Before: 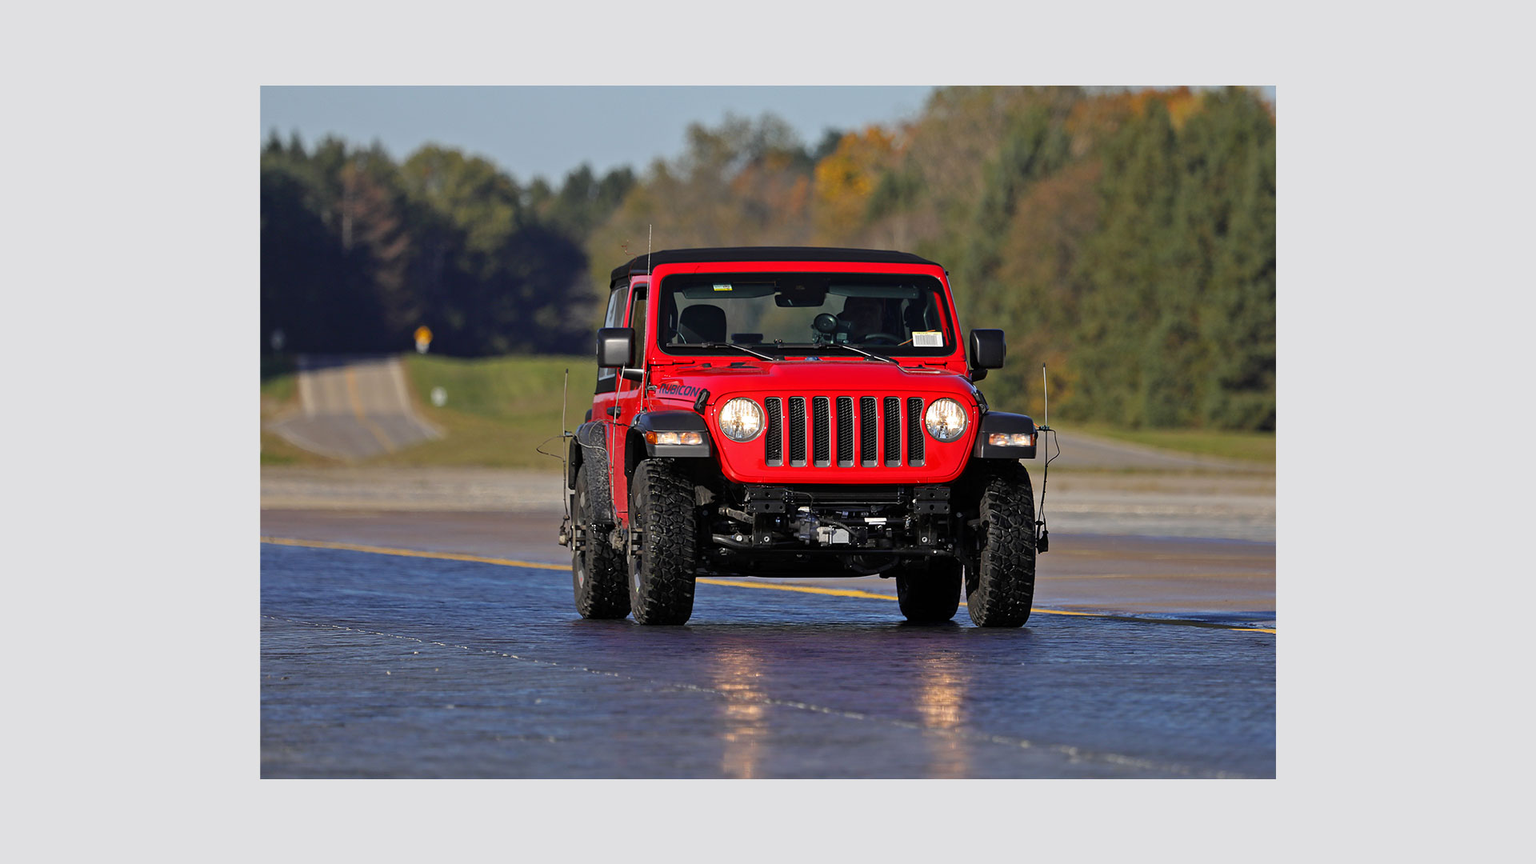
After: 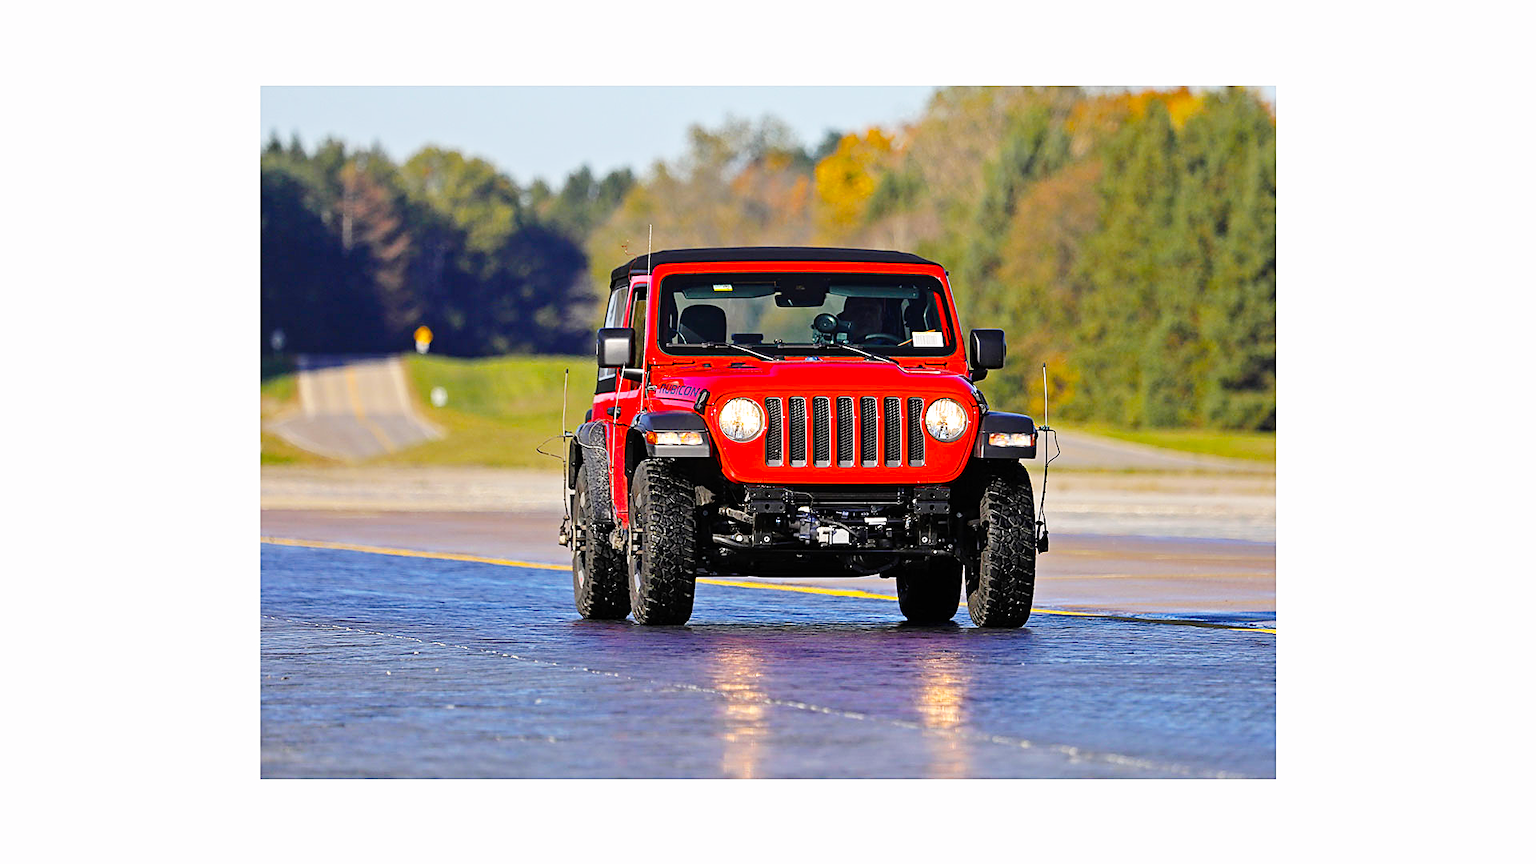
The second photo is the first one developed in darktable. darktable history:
base curve: curves: ch0 [(0, 0) (0.008, 0.007) (0.022, 0.029) (0.048, 0.089) (0.092, 0.197) (0.191, 0.399) (0.275, 0.534) (0.357, 0.65) (0.477, 0.78) (0.542, 0.833) (0.799, 0.973) (1, 1)], preserve colors none
exposure: black level correction 0, exposure 0.2 EV, compensate highlight preservation false
color balance rgb: highlights gain › luminance 0.434%, highlights gain › chroma 0.441%, highlights gain › hue 43.58°, perceptual saturation grading › global saturation 31.014%, global vibrance 9.962%
sharpen: on, module defaults
